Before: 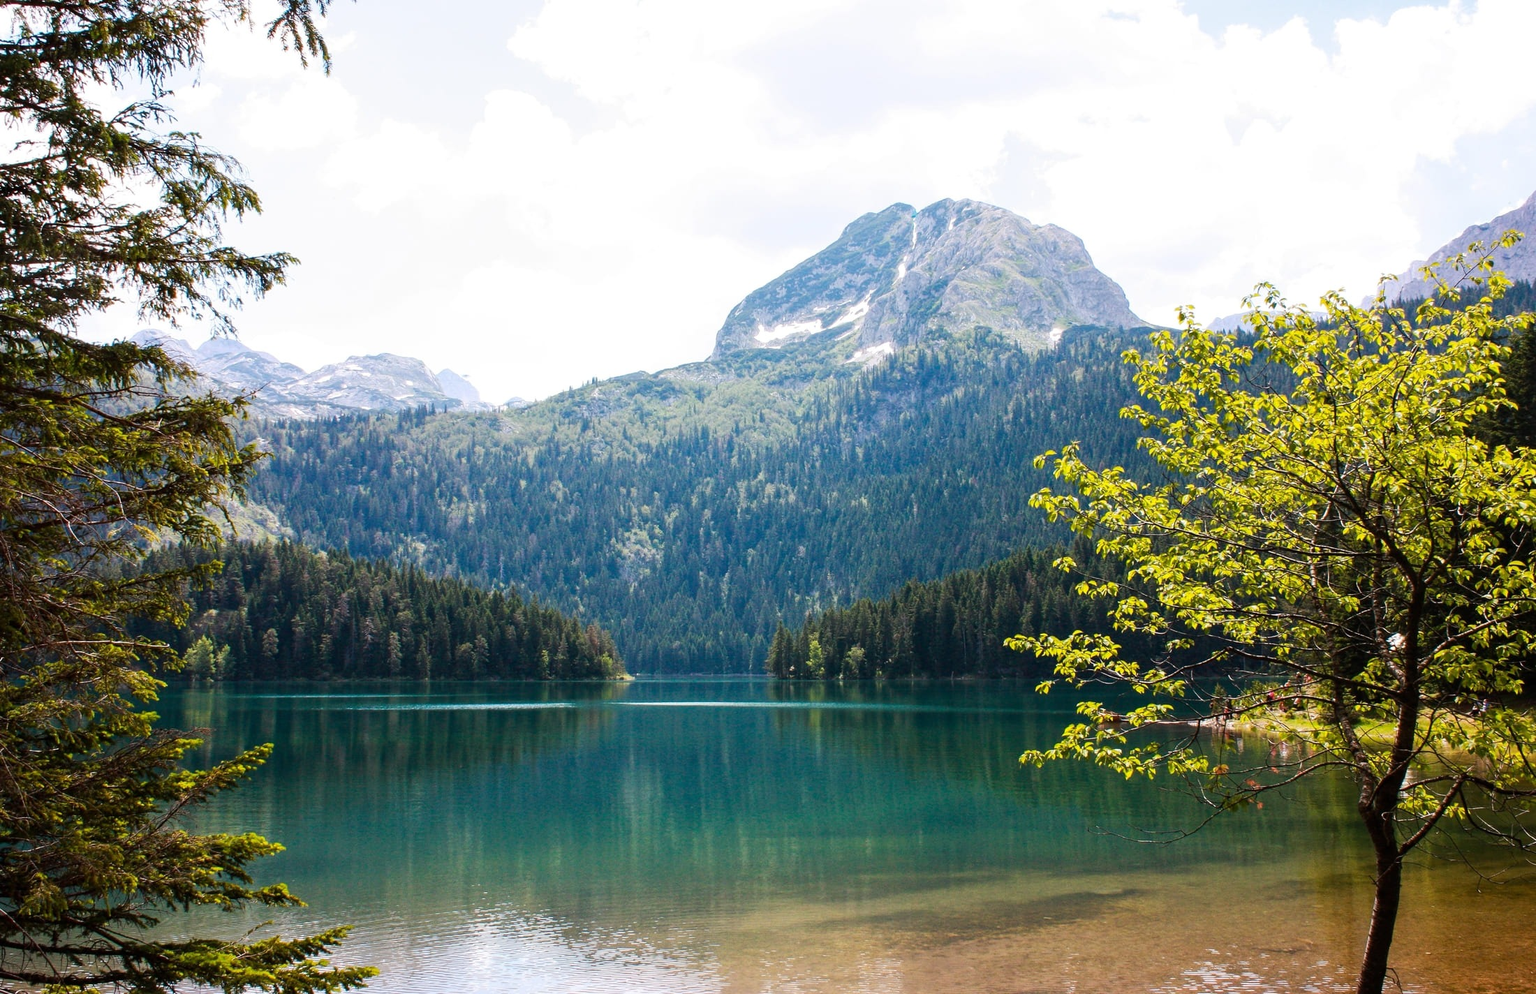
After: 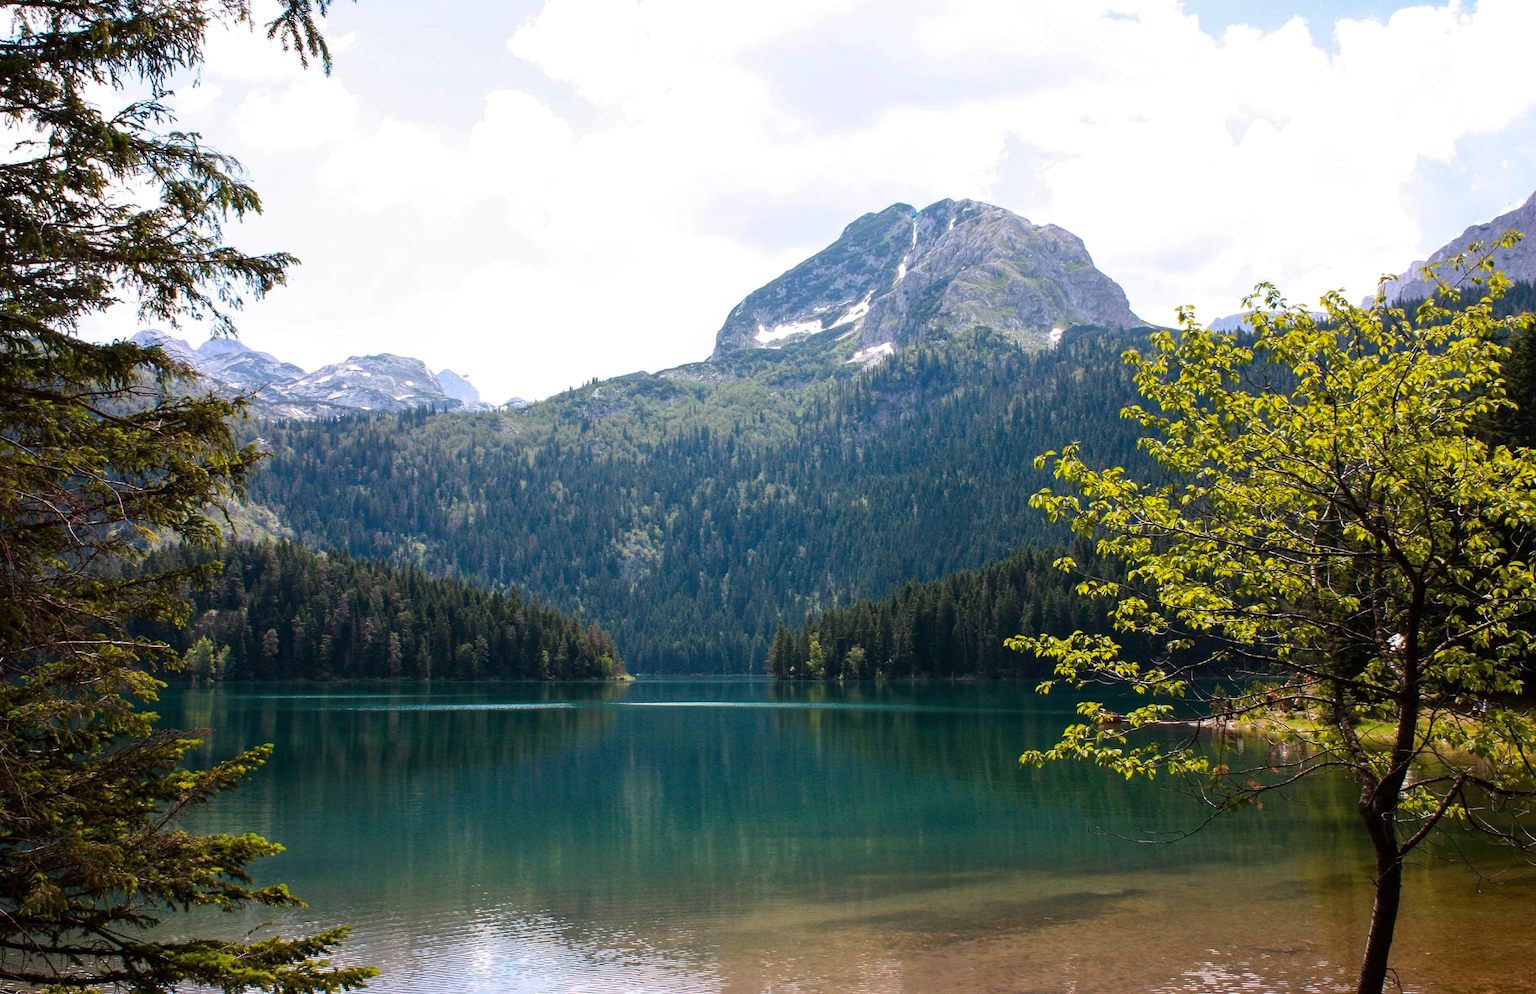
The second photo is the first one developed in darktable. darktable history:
base curve: curves: ch0 [(0, 0) (0.595, 0.418) (1, 1)], preserve colors none
tone equalizer: edges refinement/feathering 500, mask exposure compensation -1.57 EV, preserve details no
